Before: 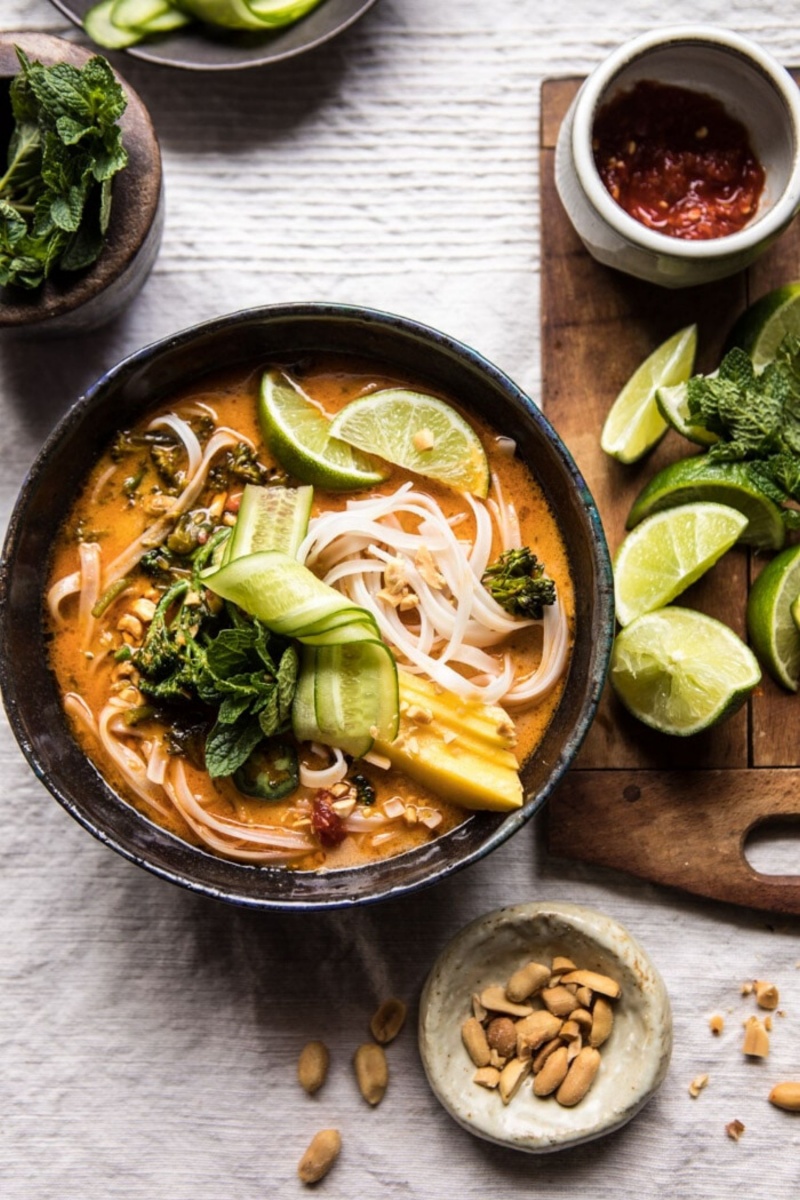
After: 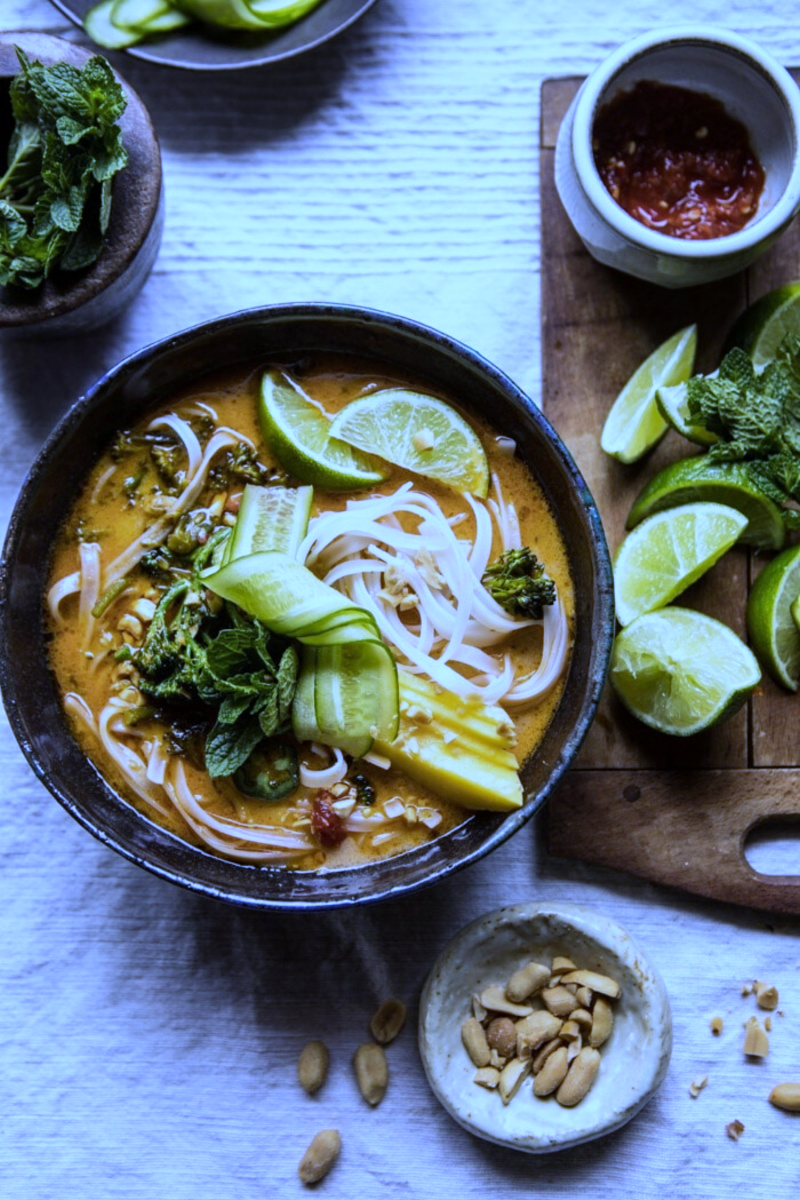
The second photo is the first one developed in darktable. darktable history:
white balance: red 0.766, blue 1.537
exposure: exposure -0.116 EV, compensate exposure bias true, compensate highlight preservation false
